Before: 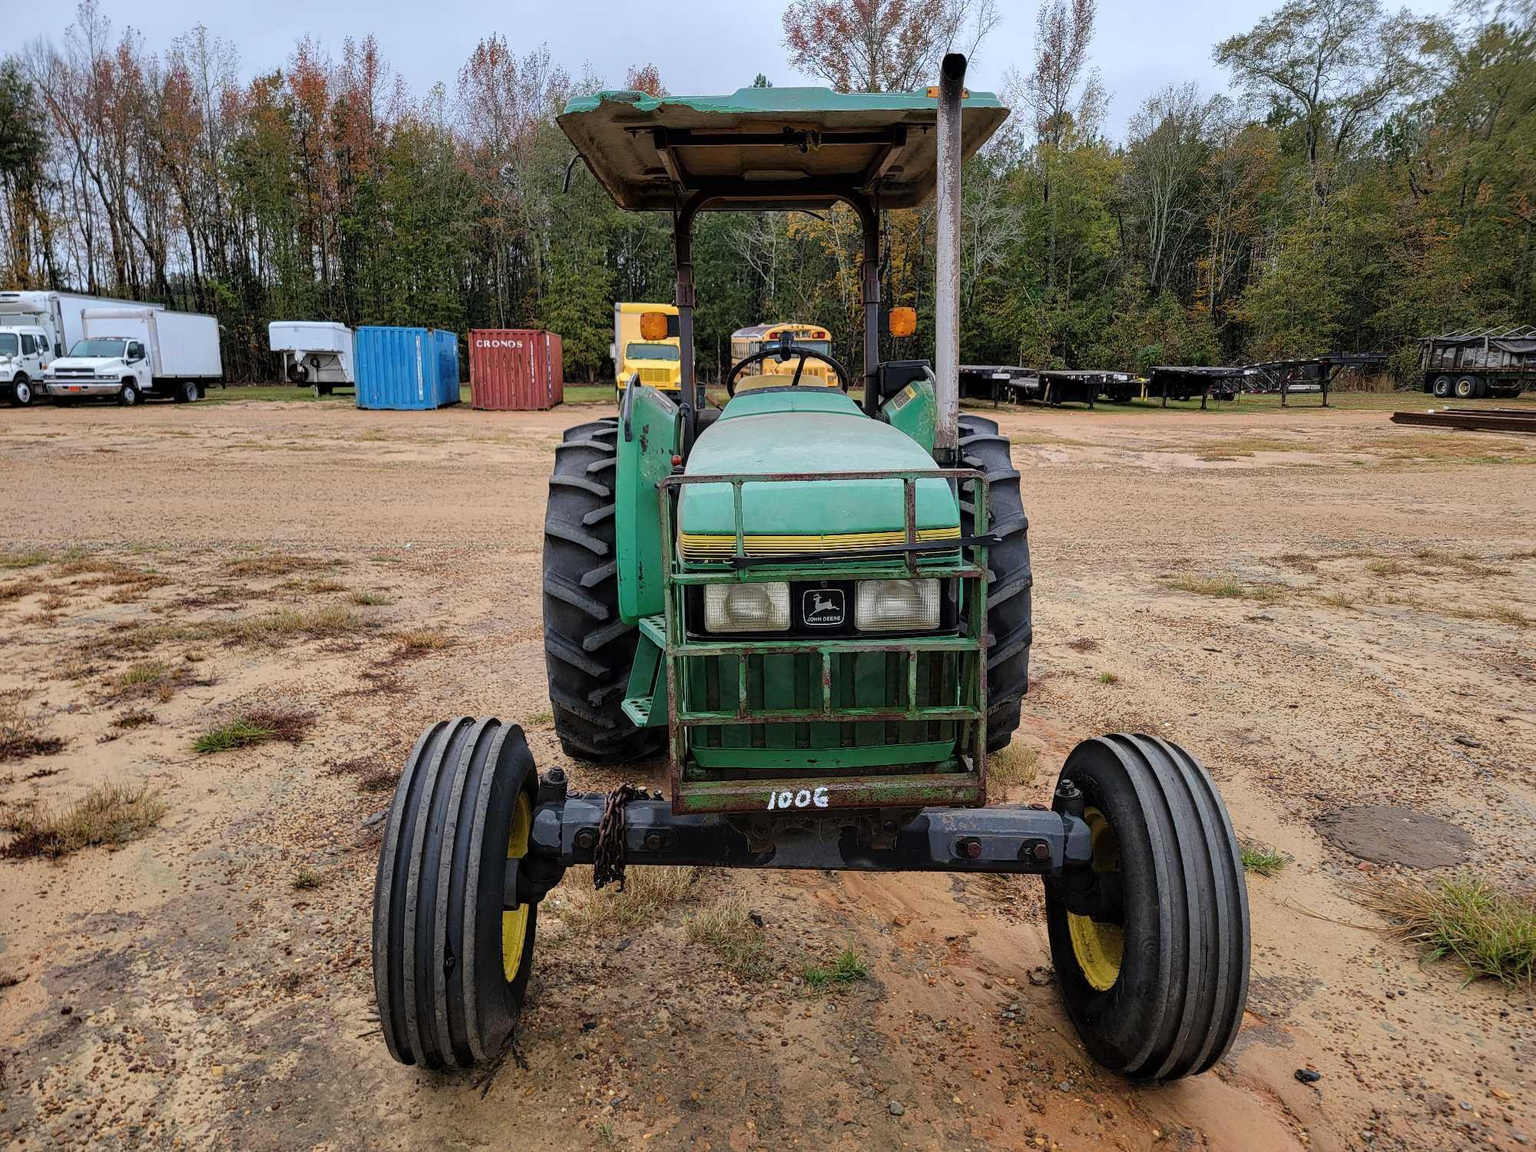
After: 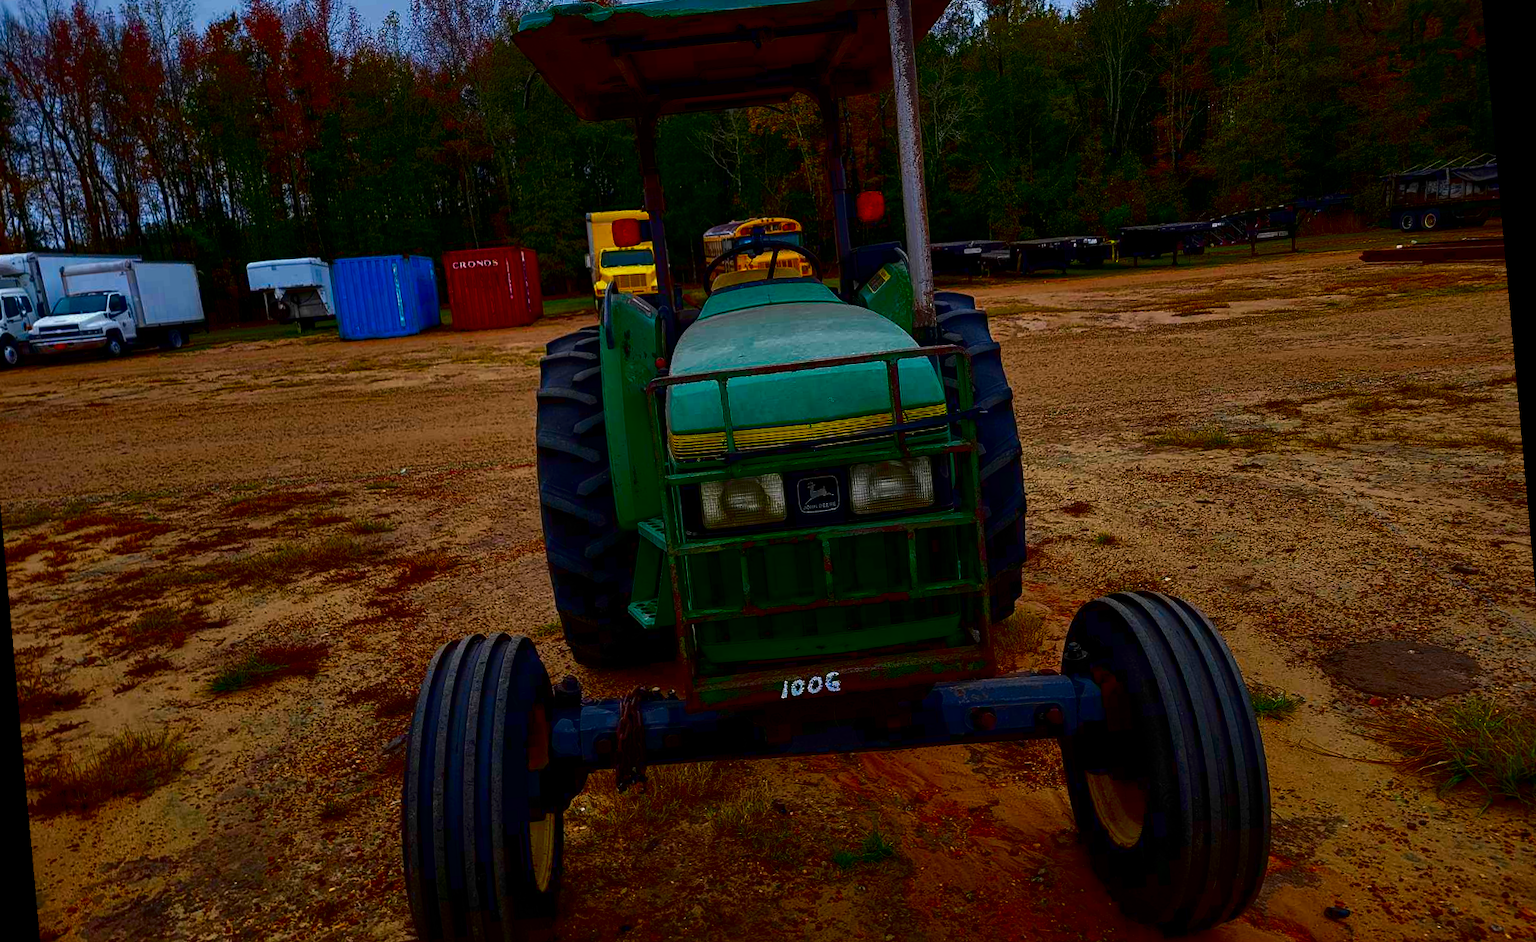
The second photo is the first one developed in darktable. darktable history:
contrast brightness saturation: brightness -1, saturation 1
rotate and perspective: rotation -5.2°, automatic cropping off
crop and rotate: left 2.991%, top 13.302%, right 1.981%, bottom 12.636%
